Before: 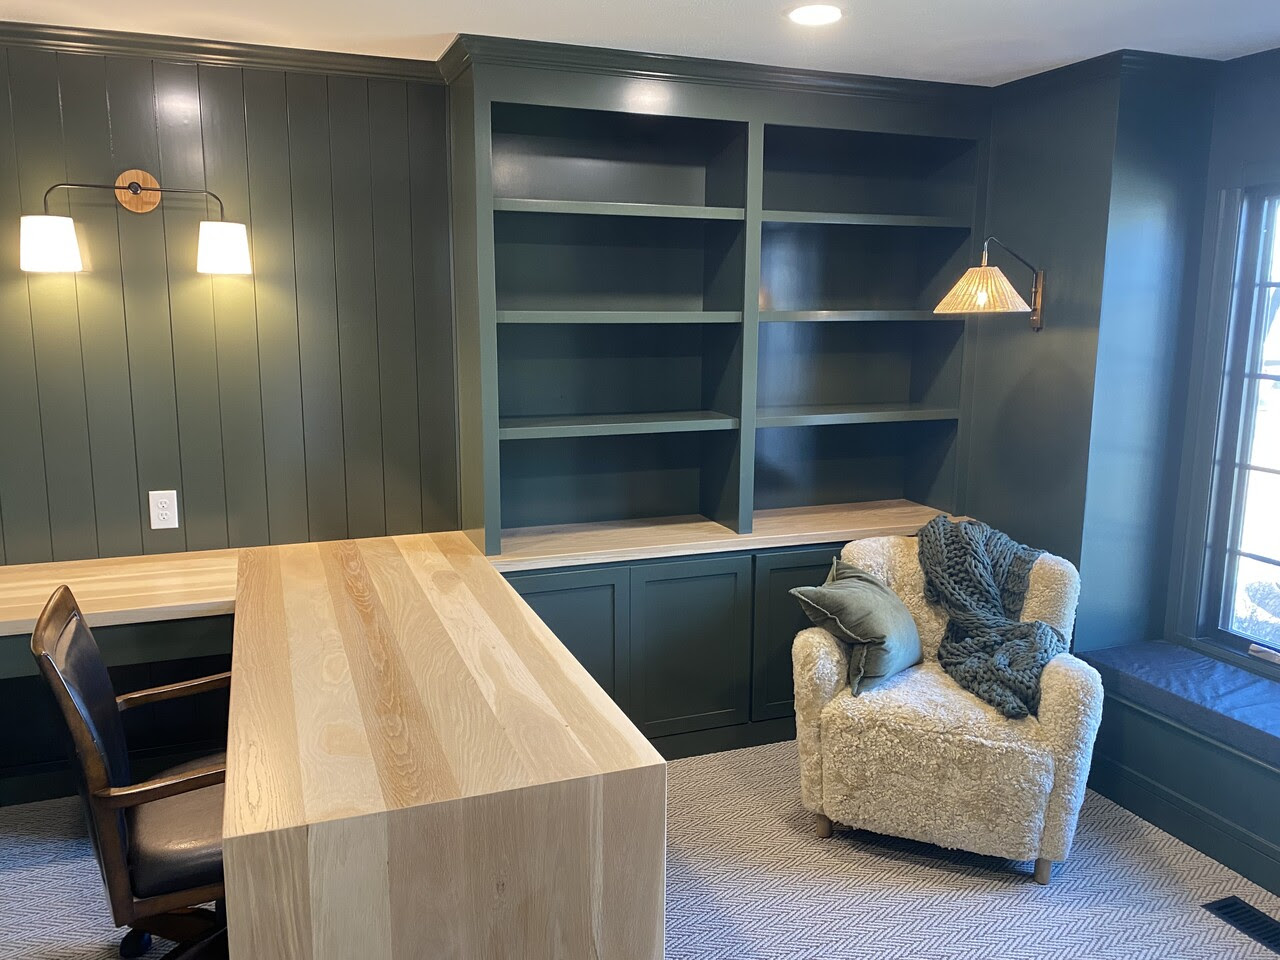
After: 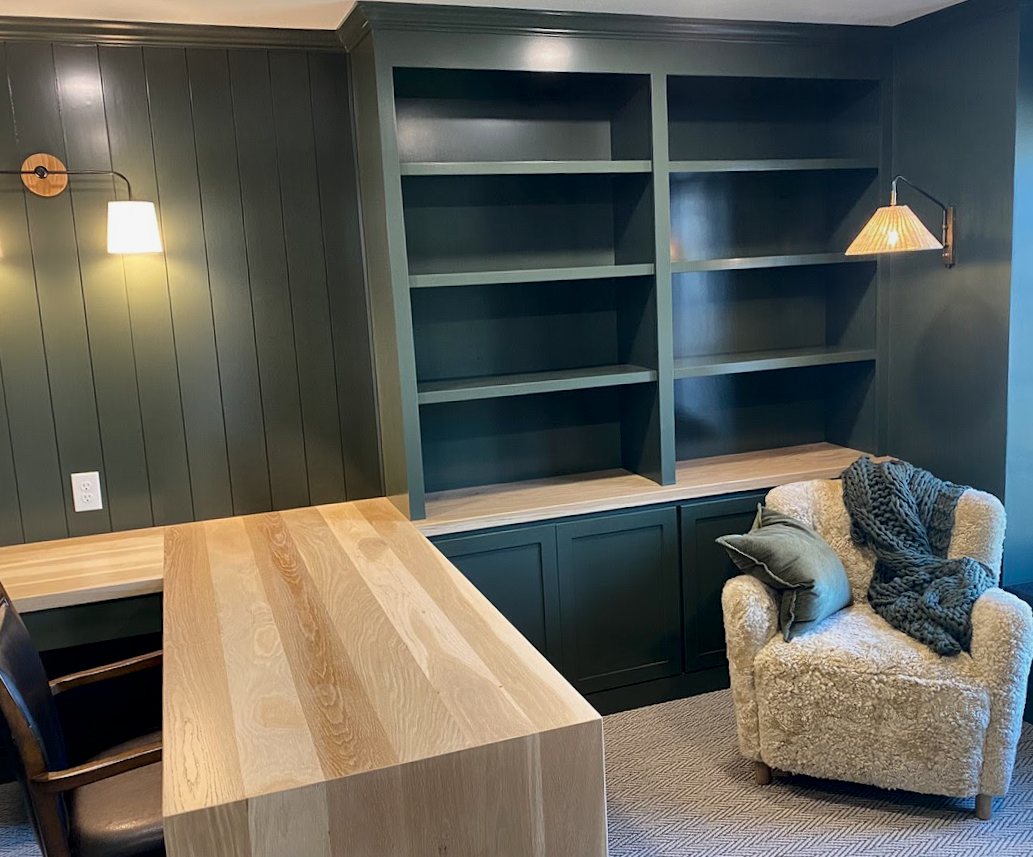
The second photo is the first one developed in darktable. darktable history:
exposure: exposure -0.36 EV, compensate highlight preservation false
local contrast: mode bilateral grid, contrast 100, coarseness 100, detail 165%, midtone range 0.2
rotate and perspective: rotation -2°, crop left 0.022, crop right 0.978, crop top 0.049, crop bottom 0.951
crop and rotate: angle 1°, left 4.281%, top 0.642%, right 11.383%, bottom 2.486%
color balance: on, module defaults
